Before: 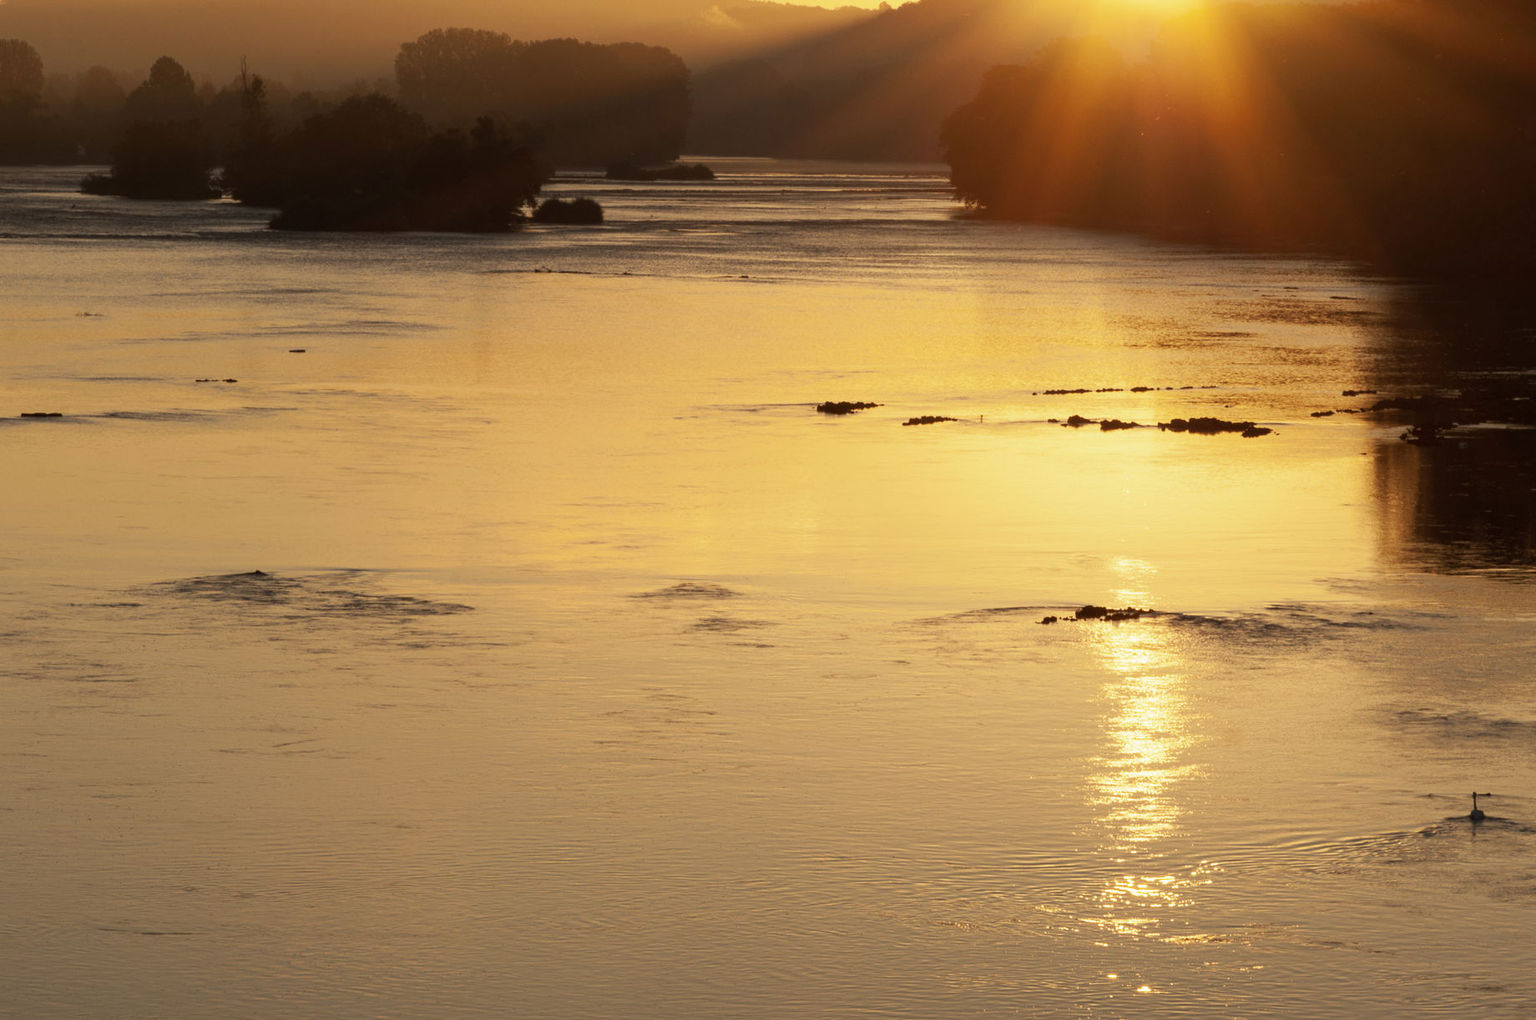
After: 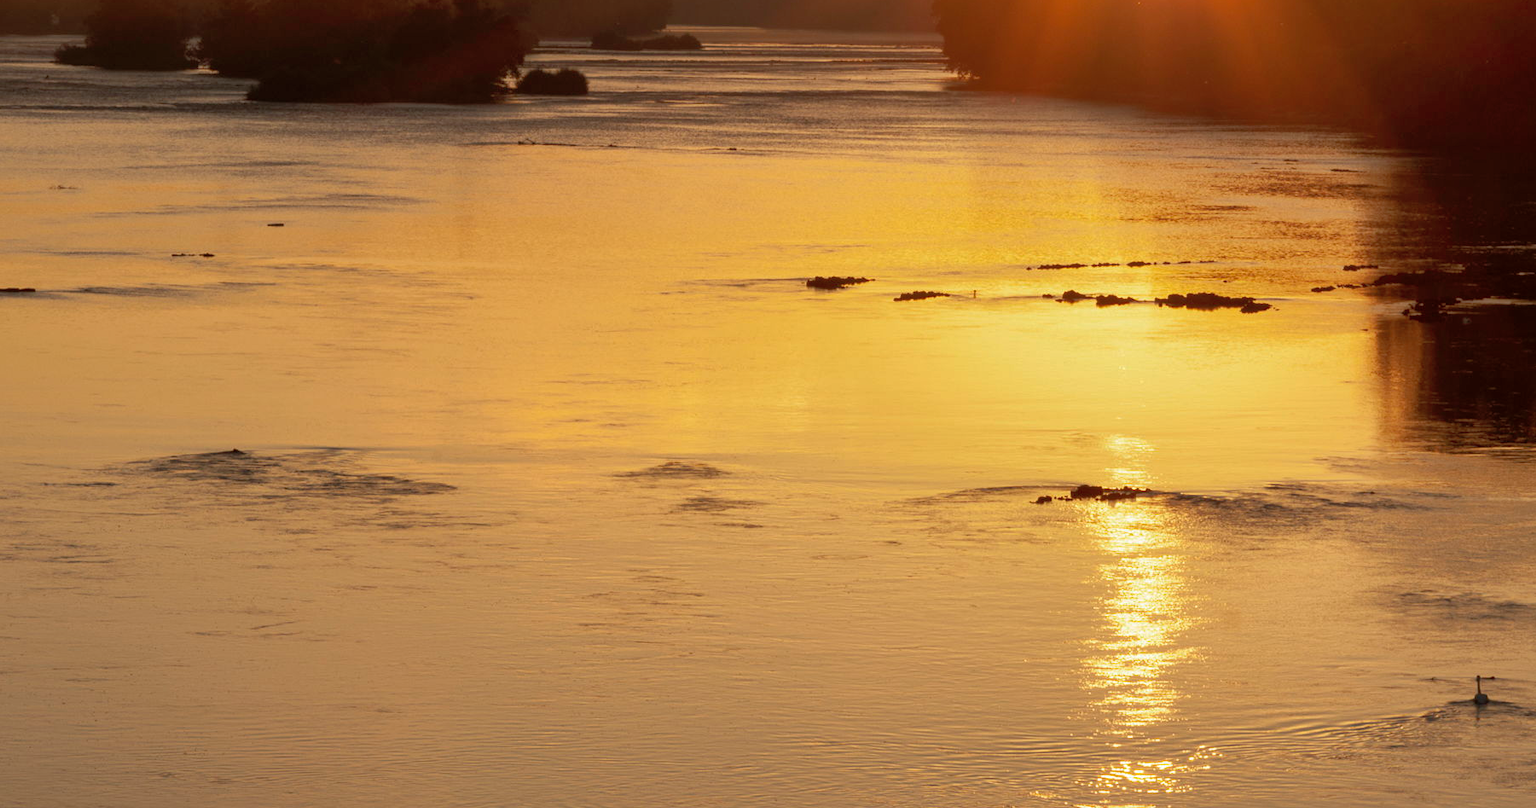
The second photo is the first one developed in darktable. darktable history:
crop and rotate: left 1.893%, top 12.893%, right 0.177%, bottom 9.514%
shadows and highlights: on, module defaults
